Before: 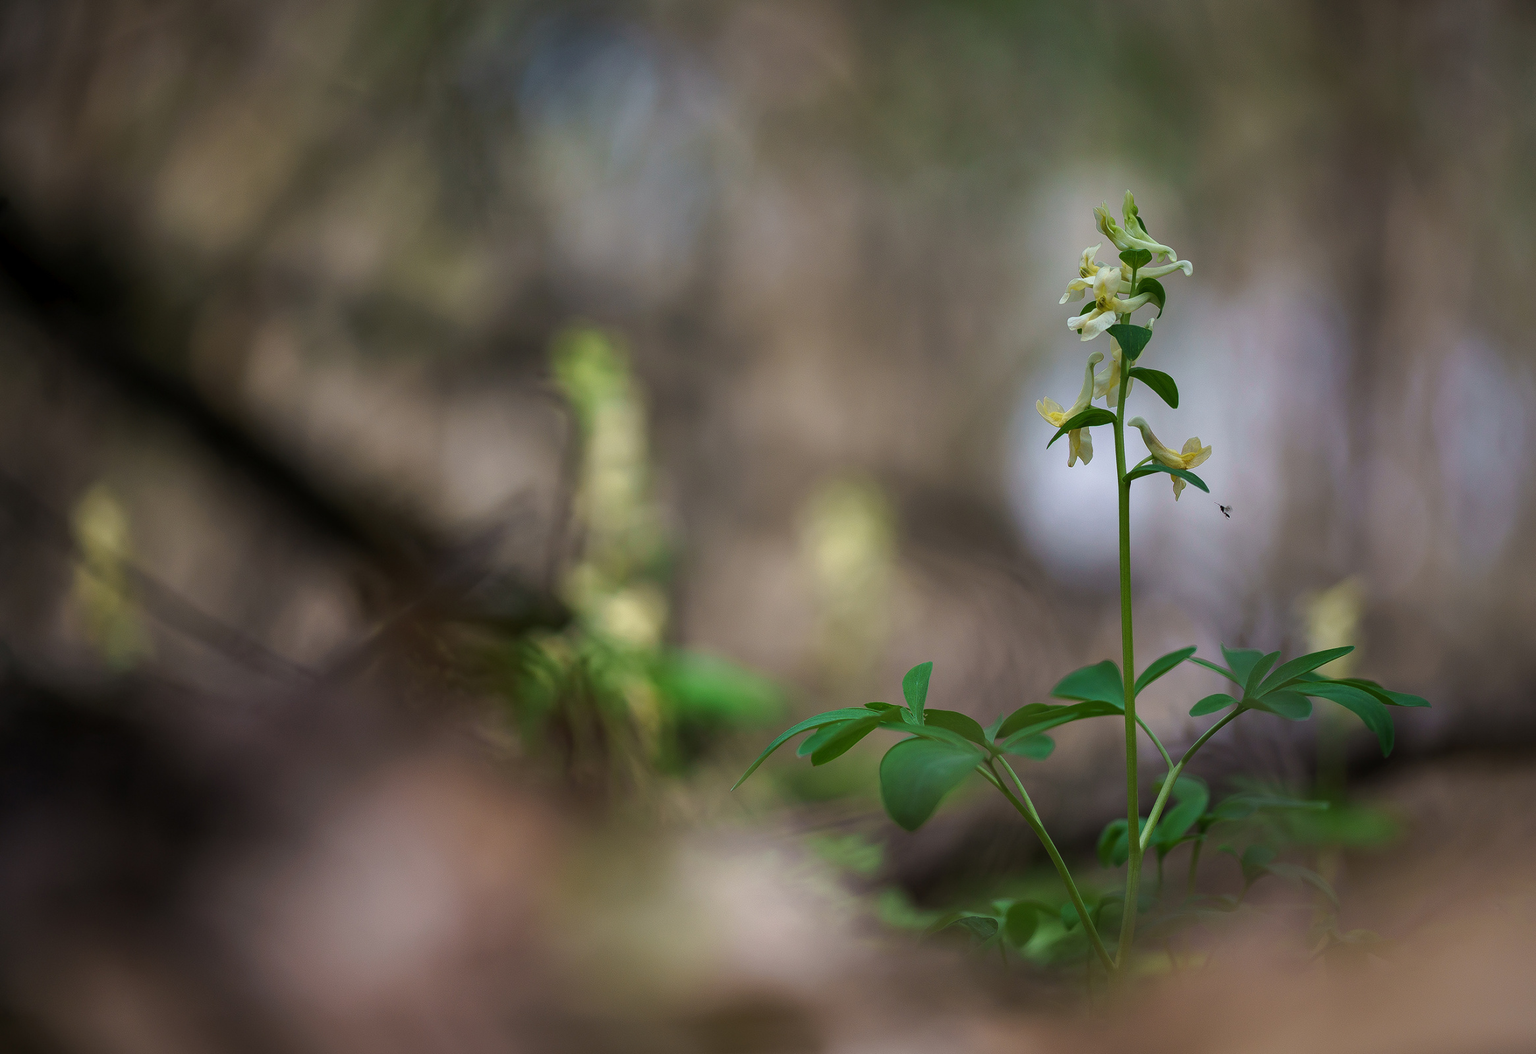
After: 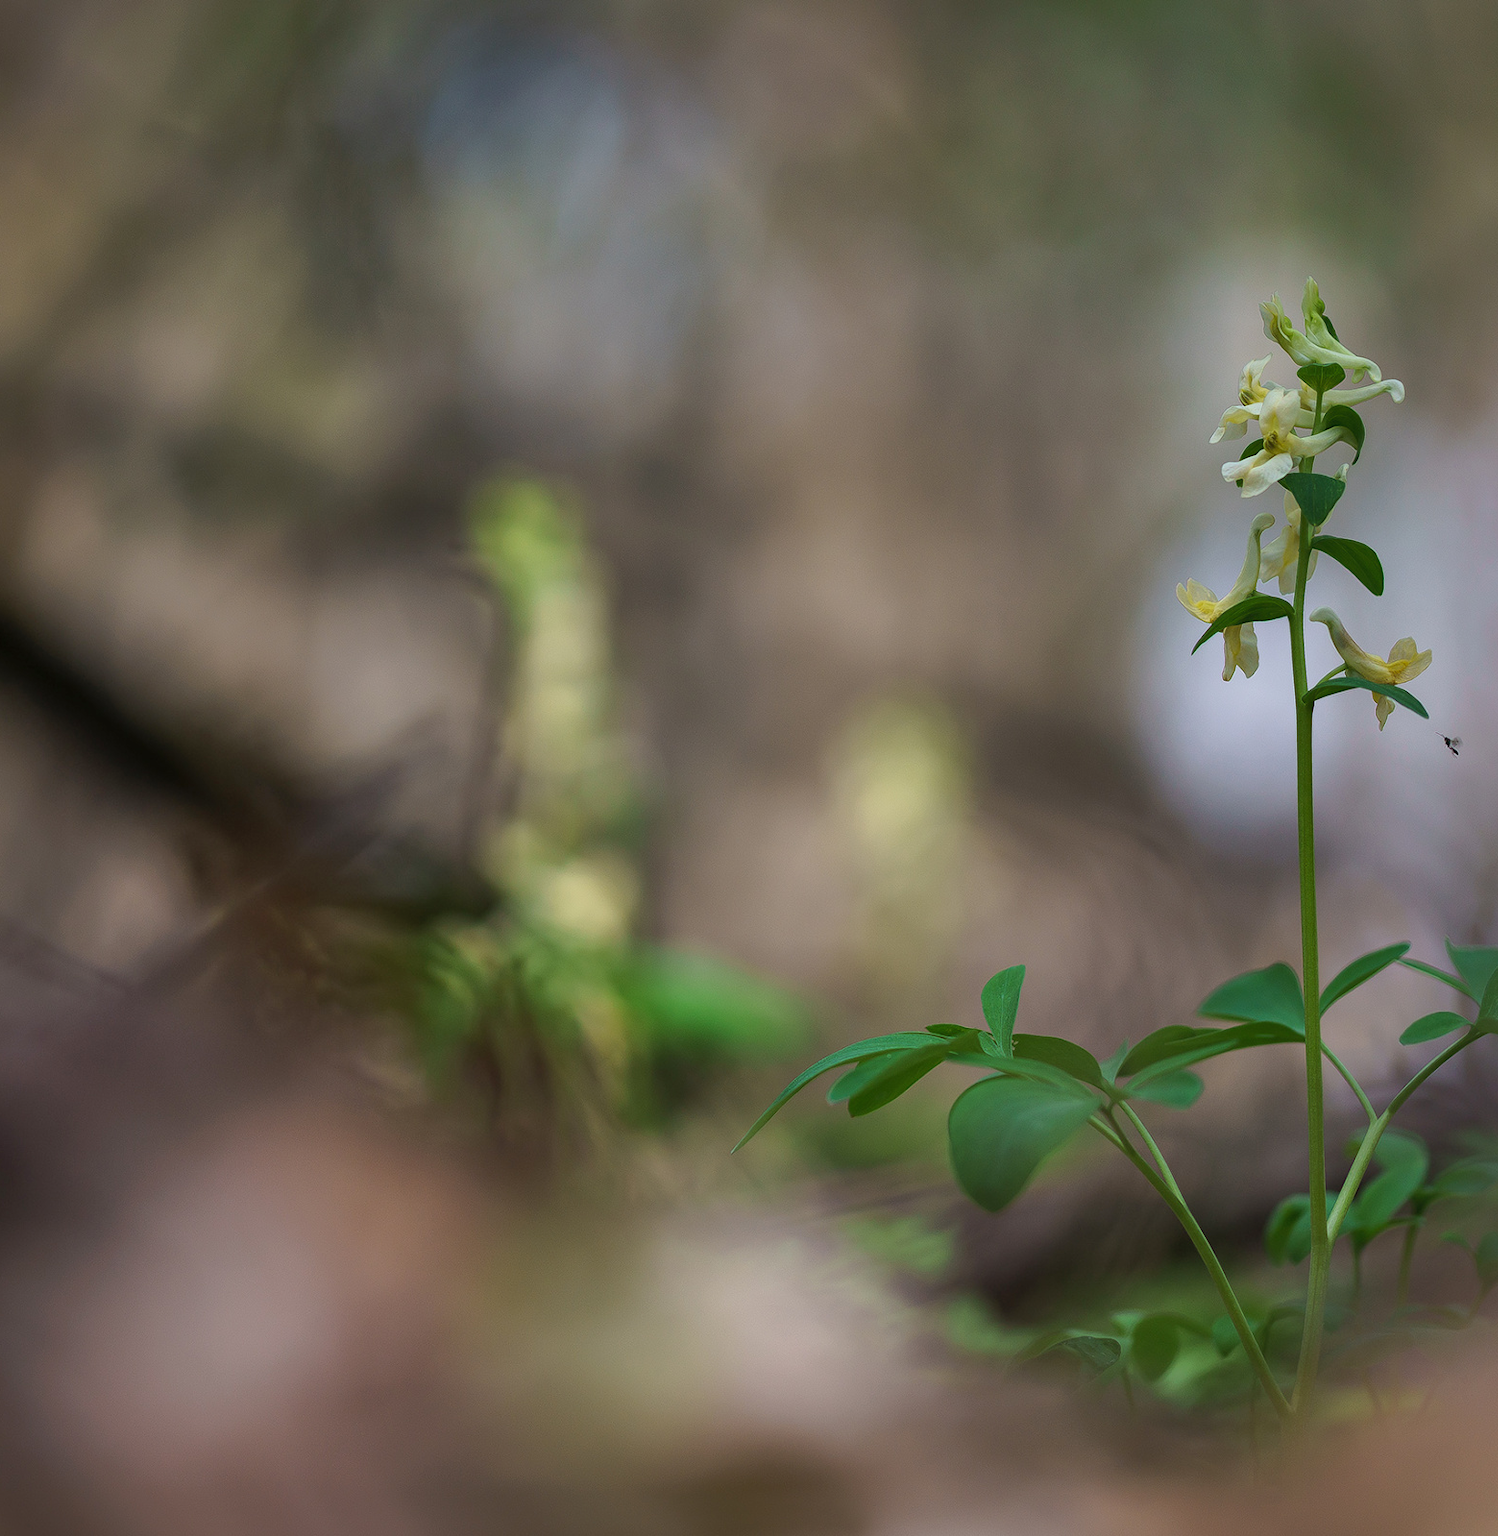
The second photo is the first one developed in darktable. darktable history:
shadows and highlights: highlights -60.06
crop and rotate: left 14.956%, right 18.112%
